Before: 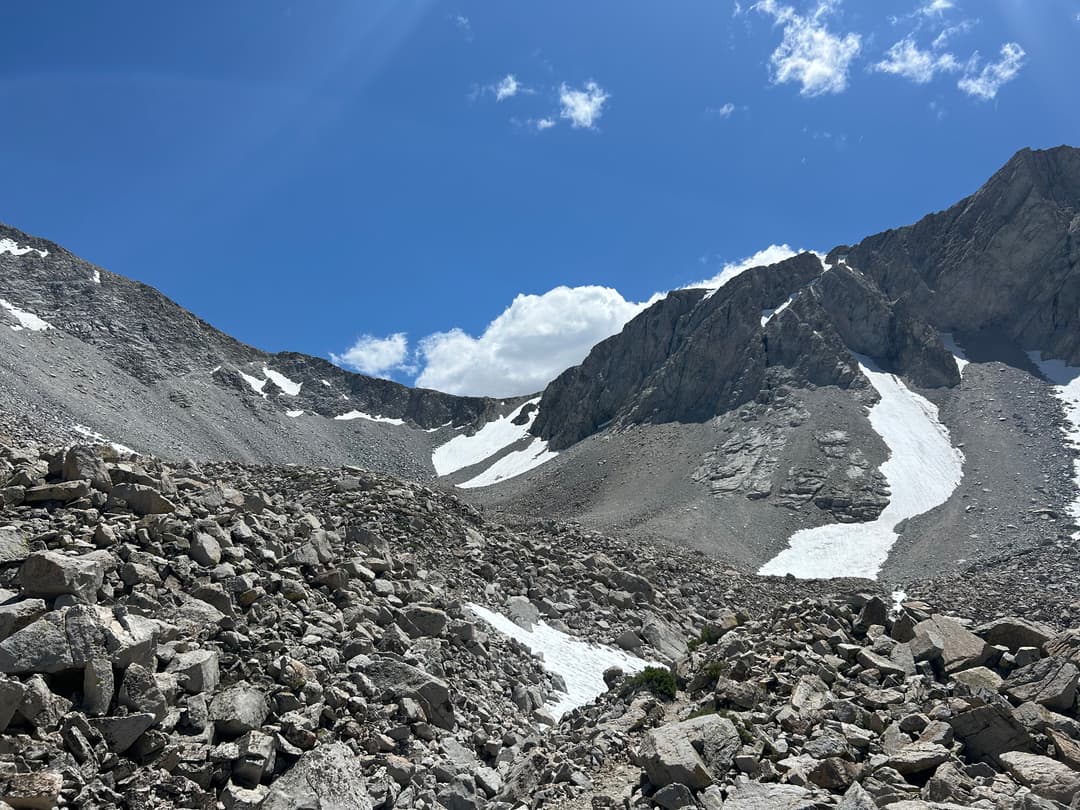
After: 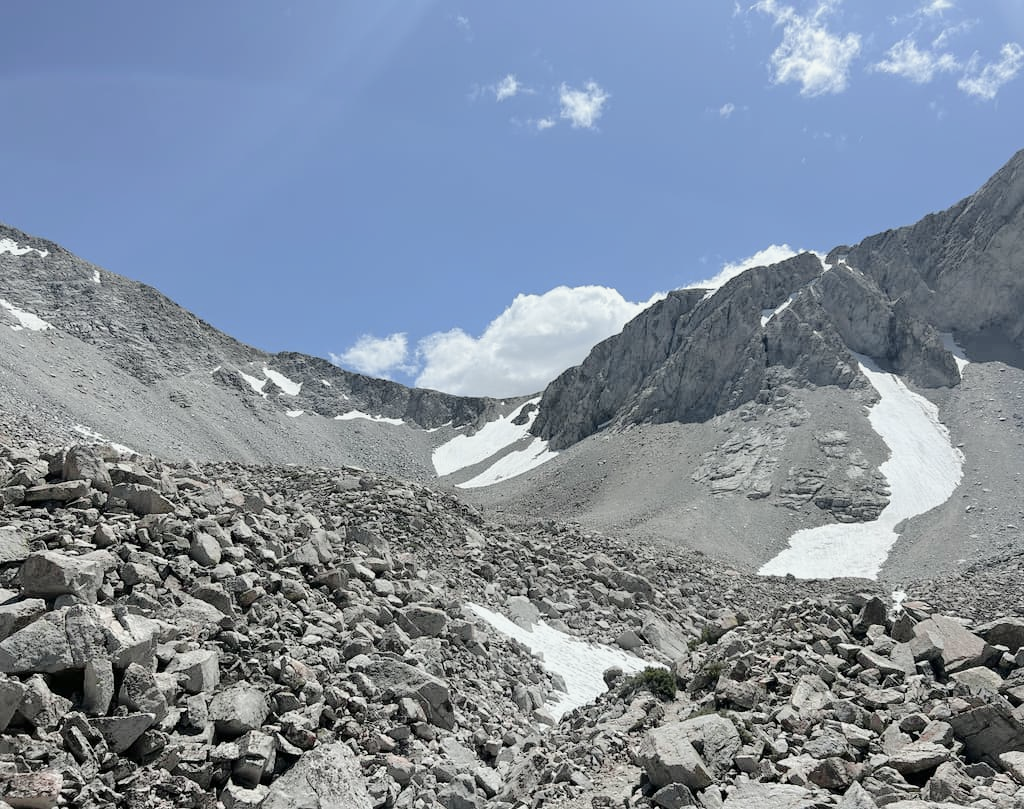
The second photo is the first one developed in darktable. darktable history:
crop and rotate: right 5.167%
rgb curve: curves: ch0 [(0, 0) (0.053, 0.068) (0.122, 0.128) (1, 1)]
tone curve: curves: ch0 [(0, 0) (0.058, 0.022) (0.265, 0.208) (0.41, 0.417) (0.485, 0.524) (0.638, 0.673) (0.845, 0.828) (0.994, 0.964)]; ch1 [(0, 0) (0.136, 0.146) (0.317, 0.34) (0.382, 0.408) (0.469, 0.482) (0.498, 0.497) (0.557, 0.573) (0.644, 0.643) (0.725, 0.765) (1, 1)]; ch2 [(0, 0) (0.352, 0.403) (0.45, 0.469) (0.502, 0.504) (0.54, 0.524) (0.592, 0.566) (0.638, 0.599) (1, 1)], color space Lab, independent channels, preserve colors none
contrast brightness saturation: brightness 0.15
